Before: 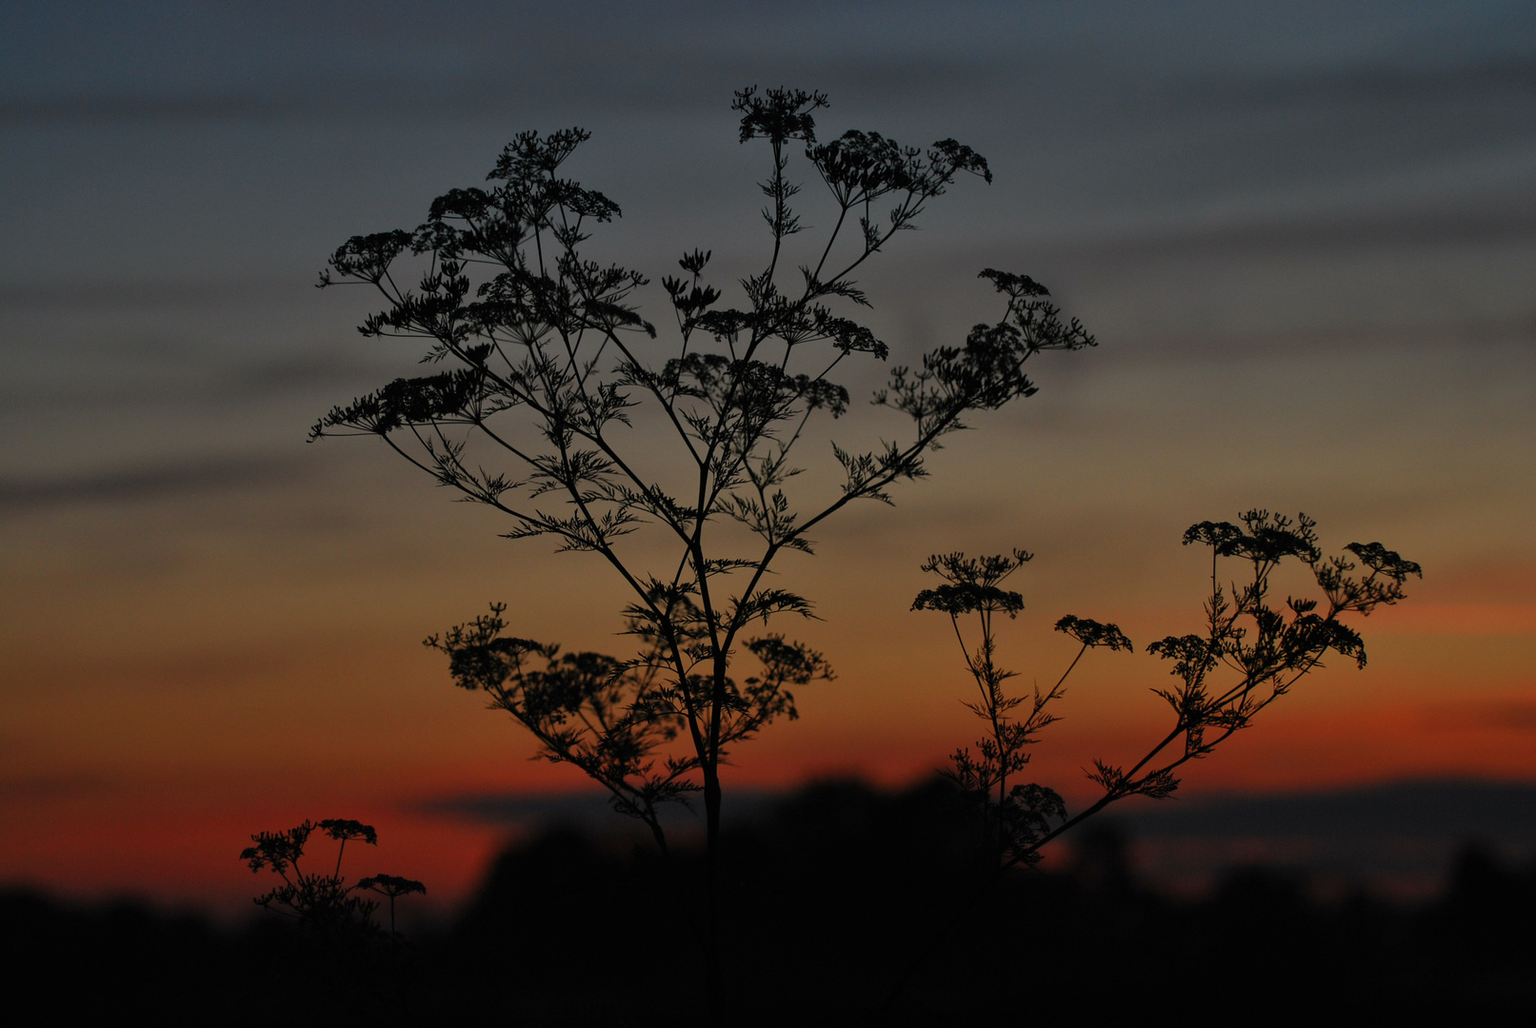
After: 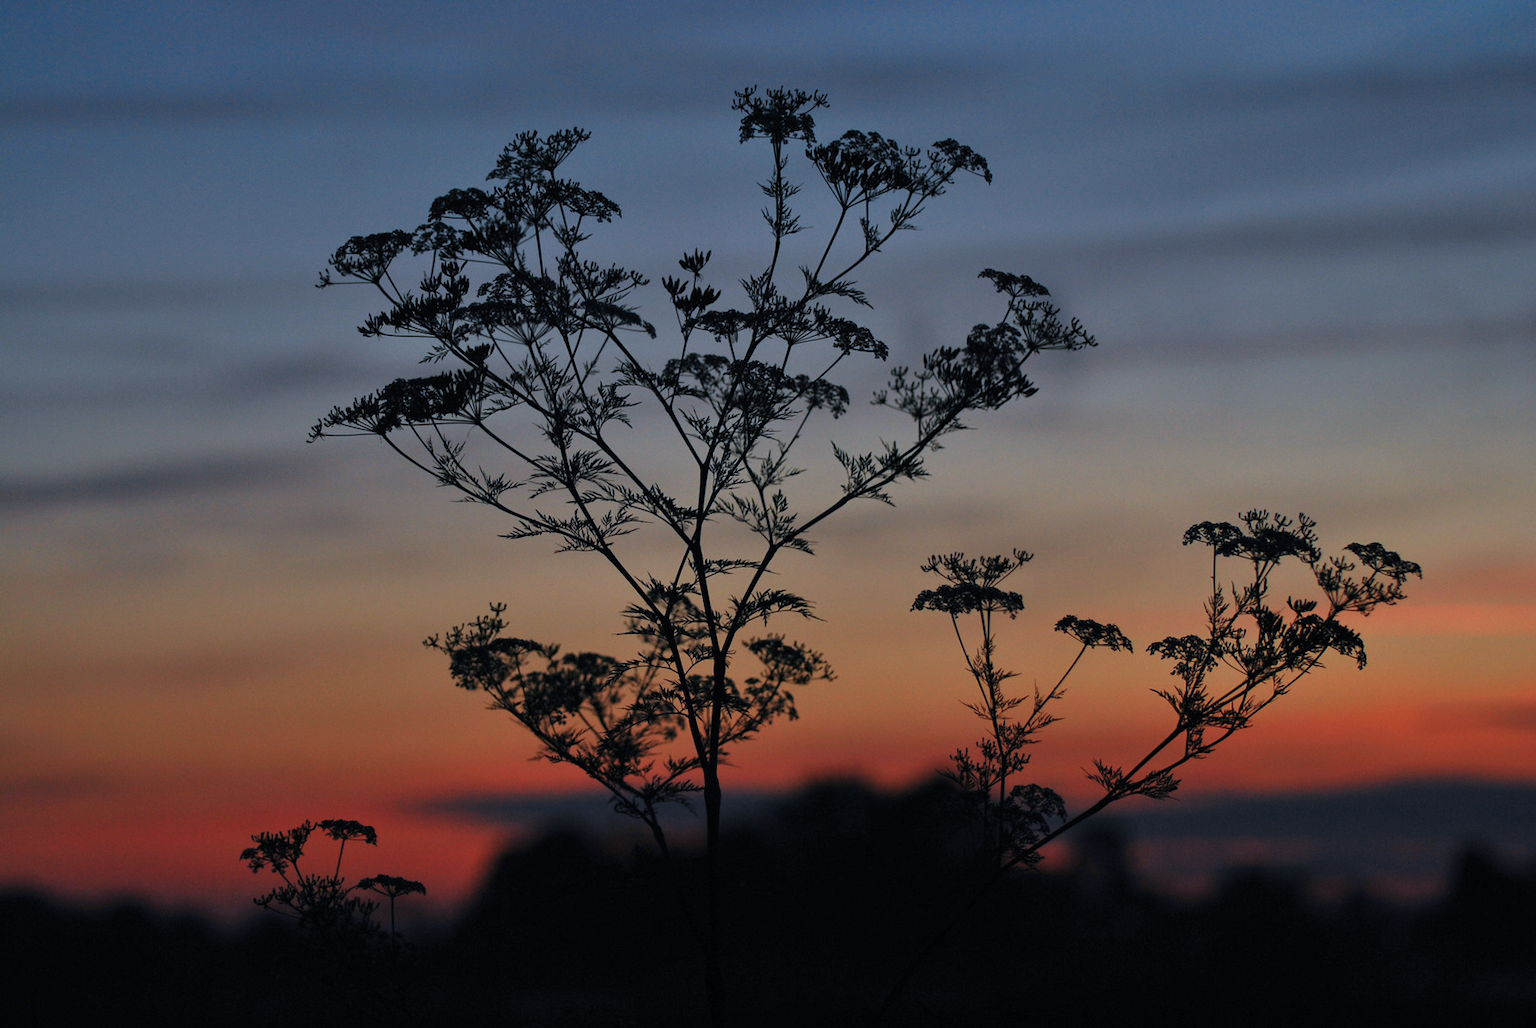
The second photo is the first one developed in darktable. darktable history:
exposure: exposure 0.827 EV, compensate highlight preservation false
color calibration: illuminant custom, x 0.391, y 0.392, temperature 3852.01 K
